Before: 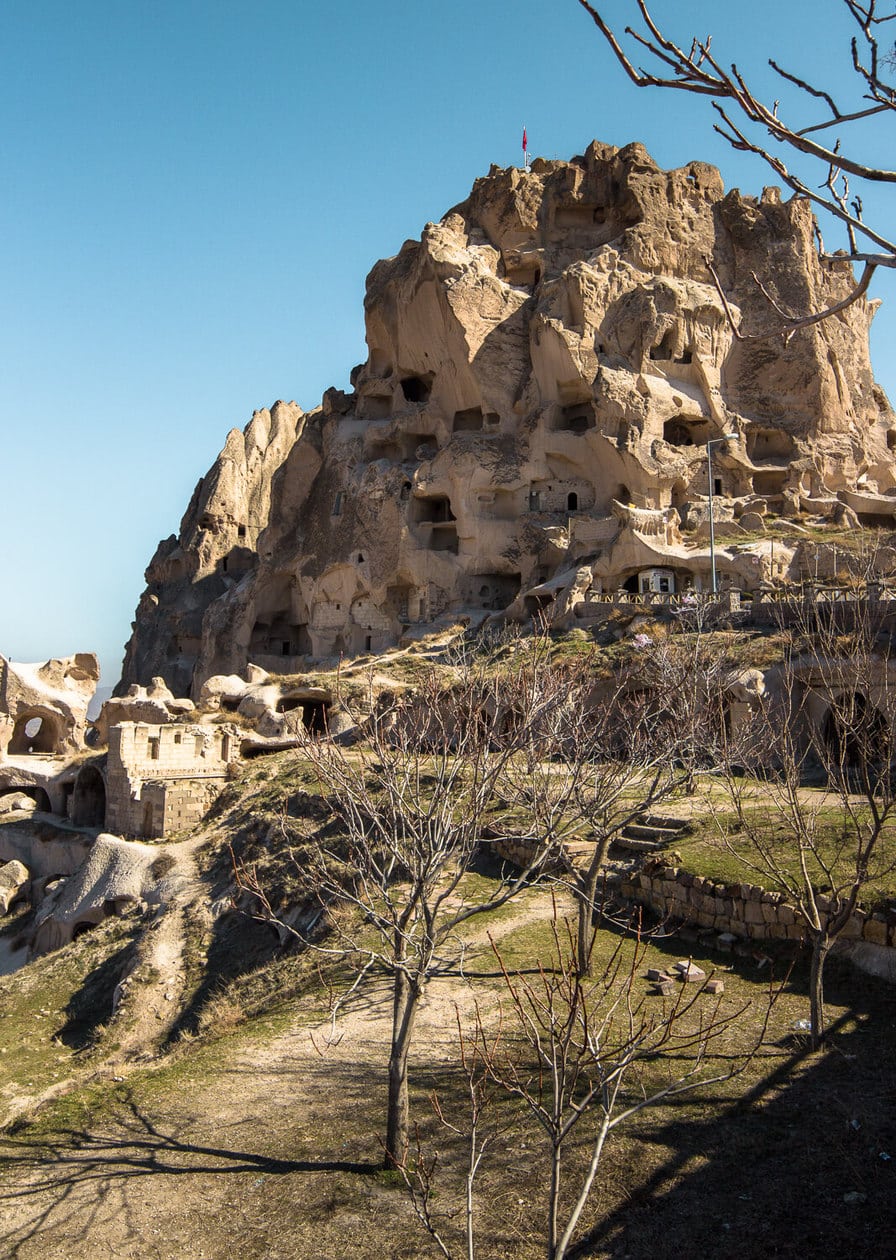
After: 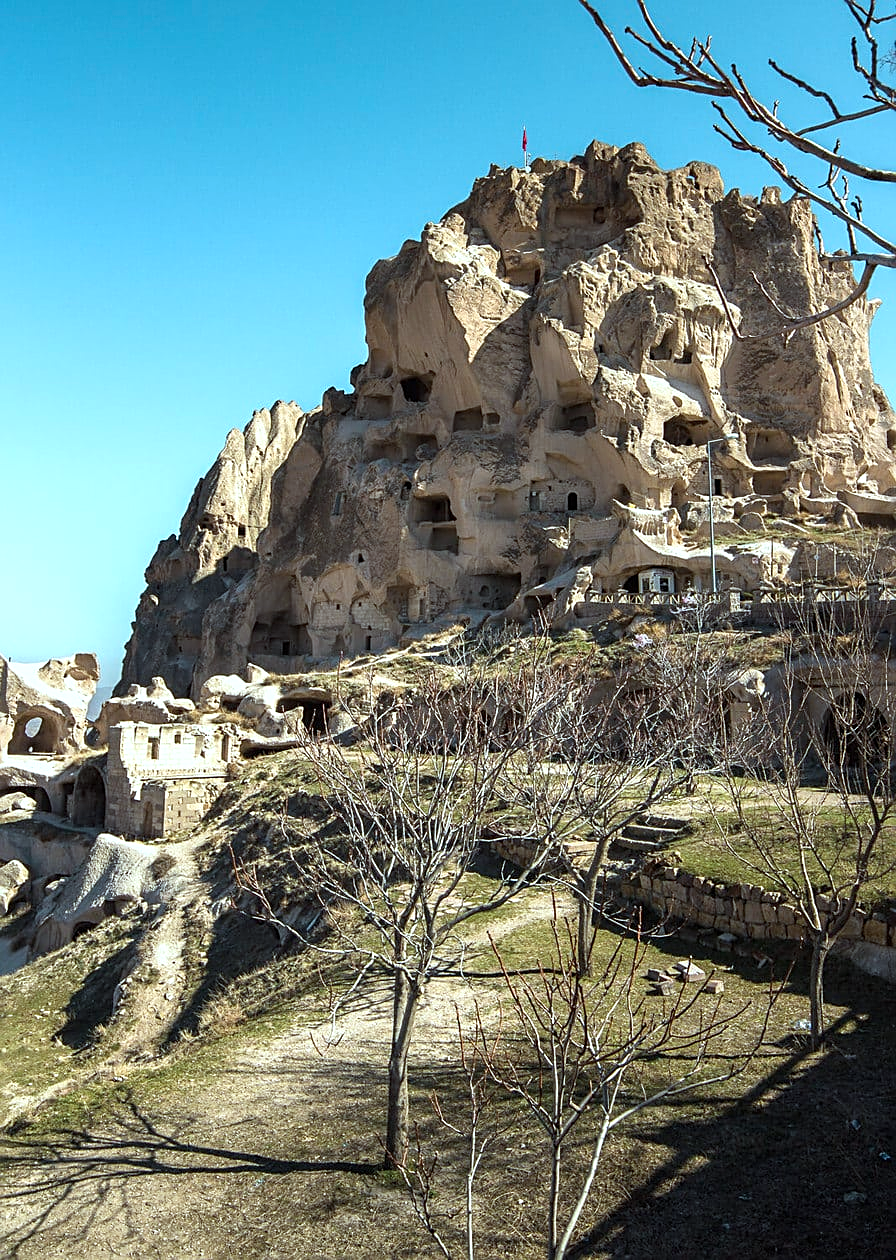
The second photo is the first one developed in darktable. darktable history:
color correction: highlights a* -10.15, highlights b* -9.92
sharpen: on, module defaults
exposure: black level correction 0, exposure 0.302 EV, compensate highlight preservation false
